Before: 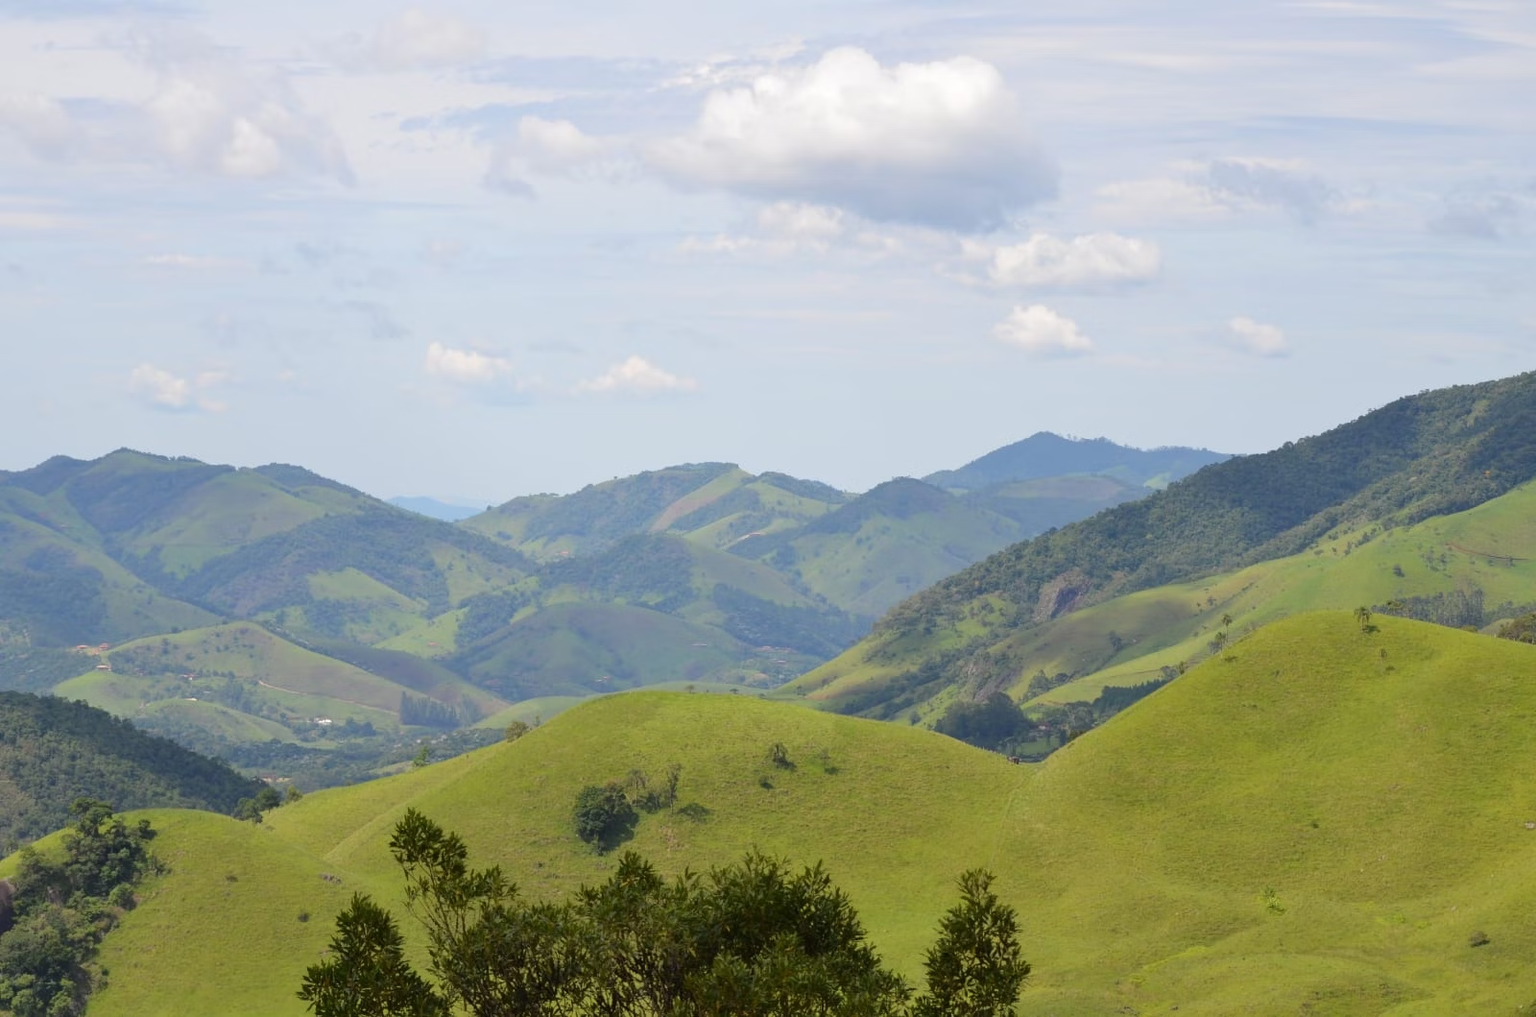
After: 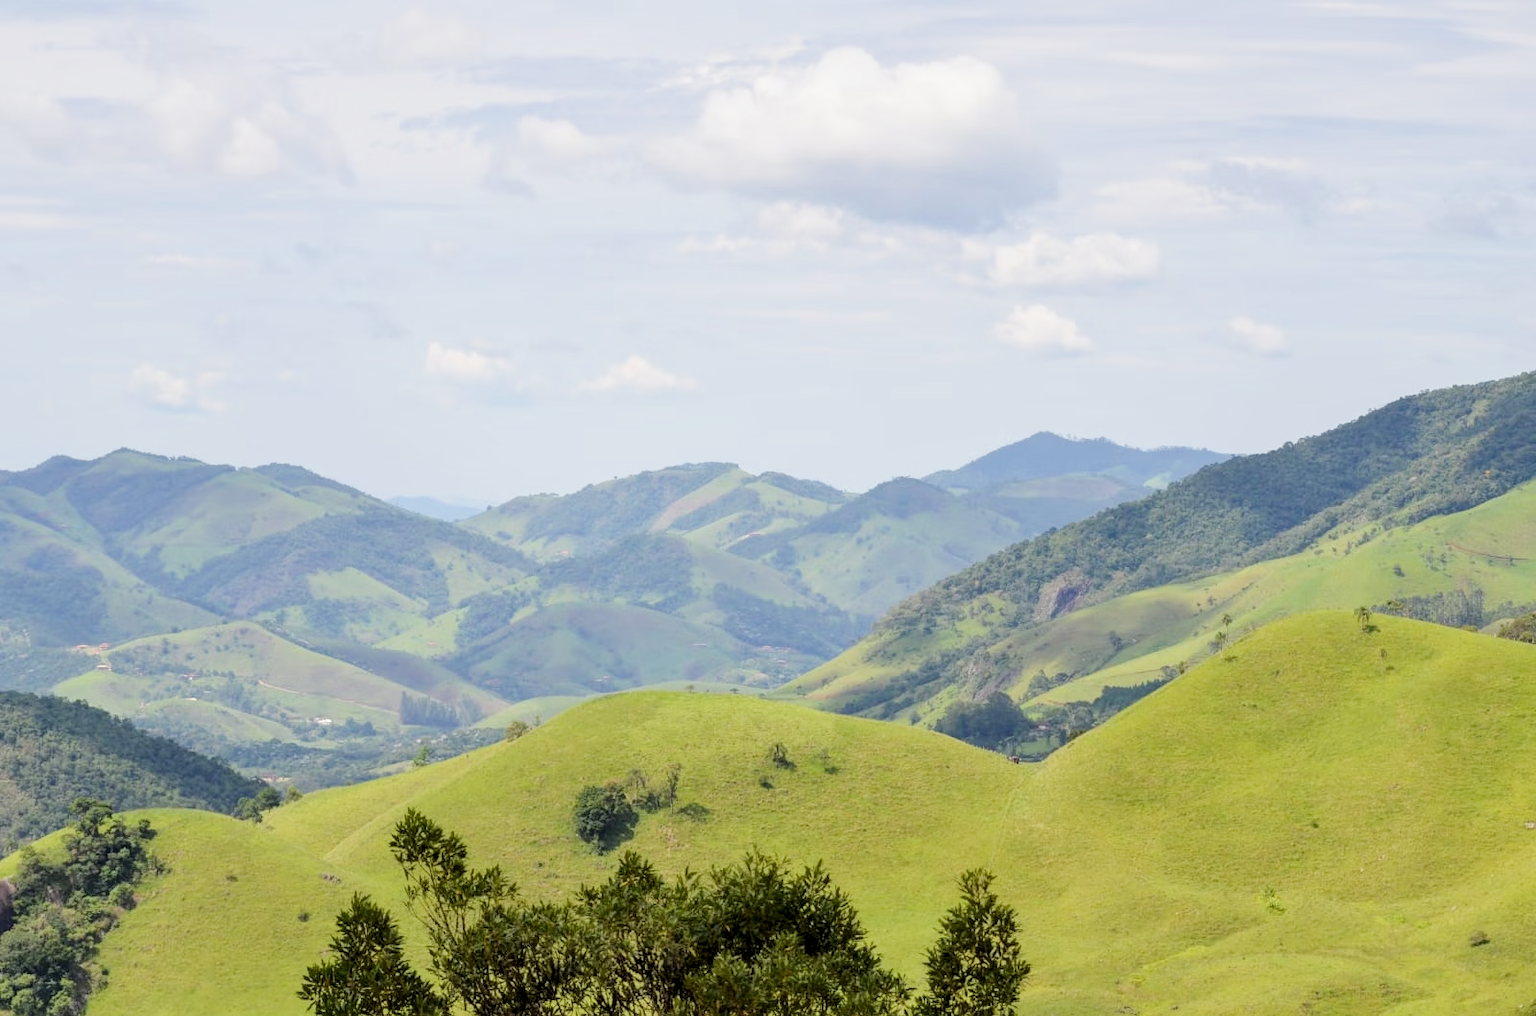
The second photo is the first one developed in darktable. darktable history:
exposure: black level correction 0.001, exposure 0.955 EV, compensate highlight preservation false
filmic rgb: black relative exposure -7.65 EV, white relative exposure 4.56 EV, hardness 3.61
local contrast: detail 130%
